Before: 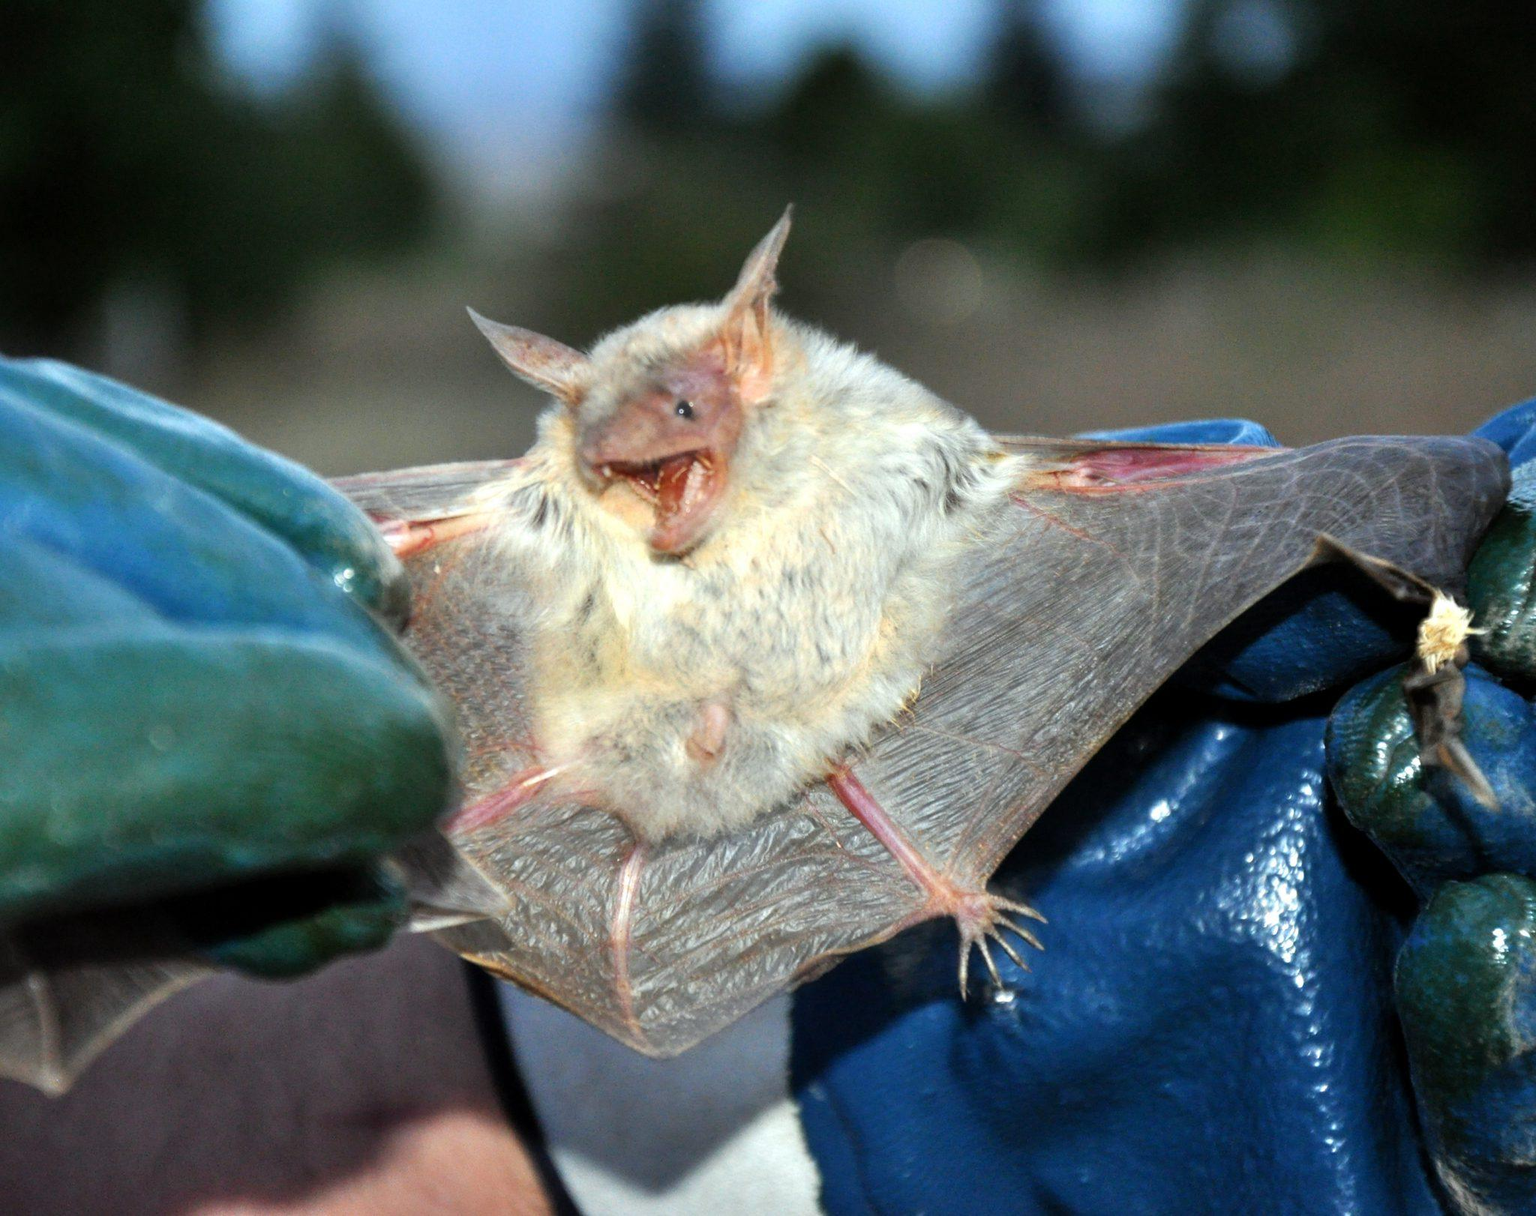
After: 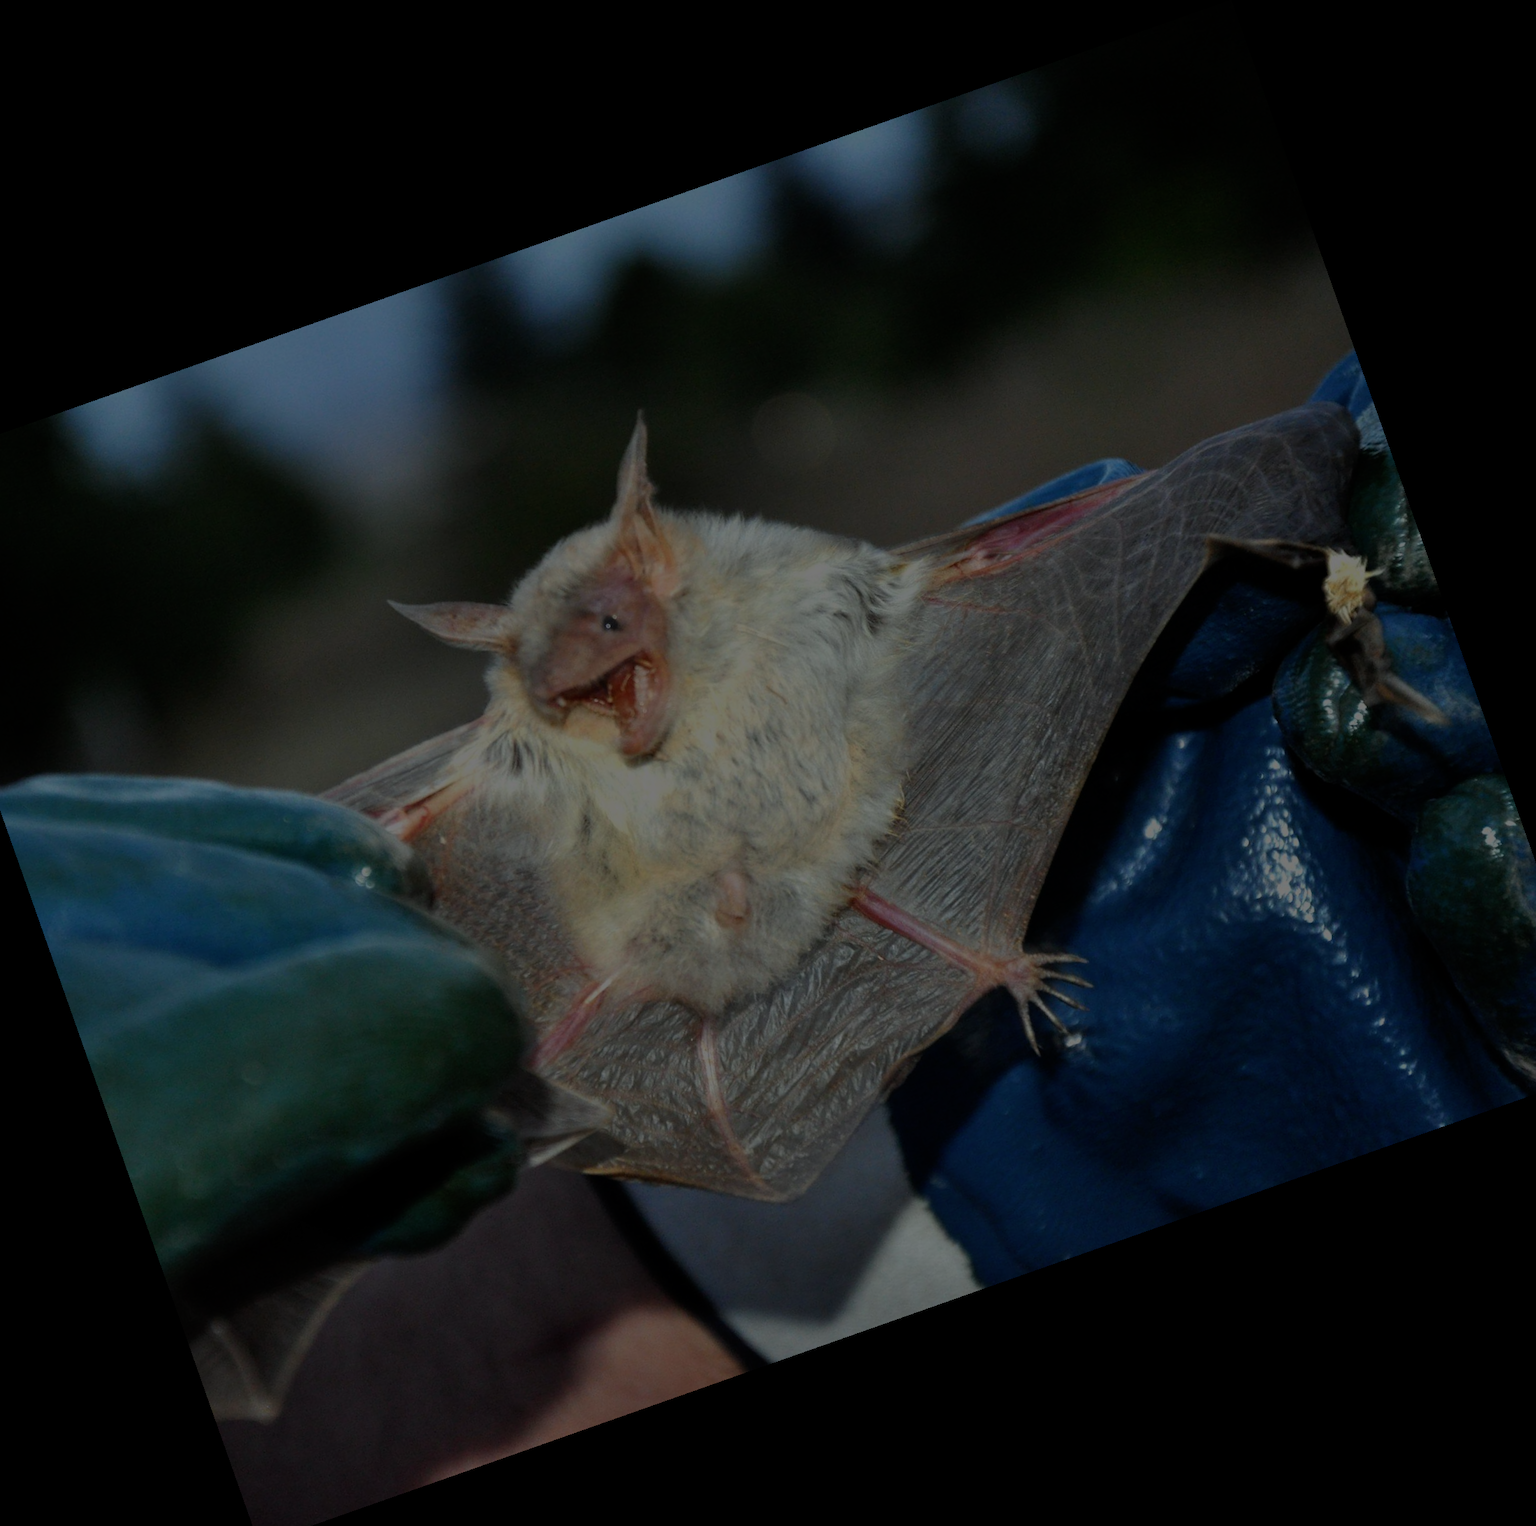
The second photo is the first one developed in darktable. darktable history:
crop and rotate: angle 19.43°, left 6.812%, right 4.125%, bottom 1.087%
exposure: exposure -2.446 EV, compensate highlight preservation false
